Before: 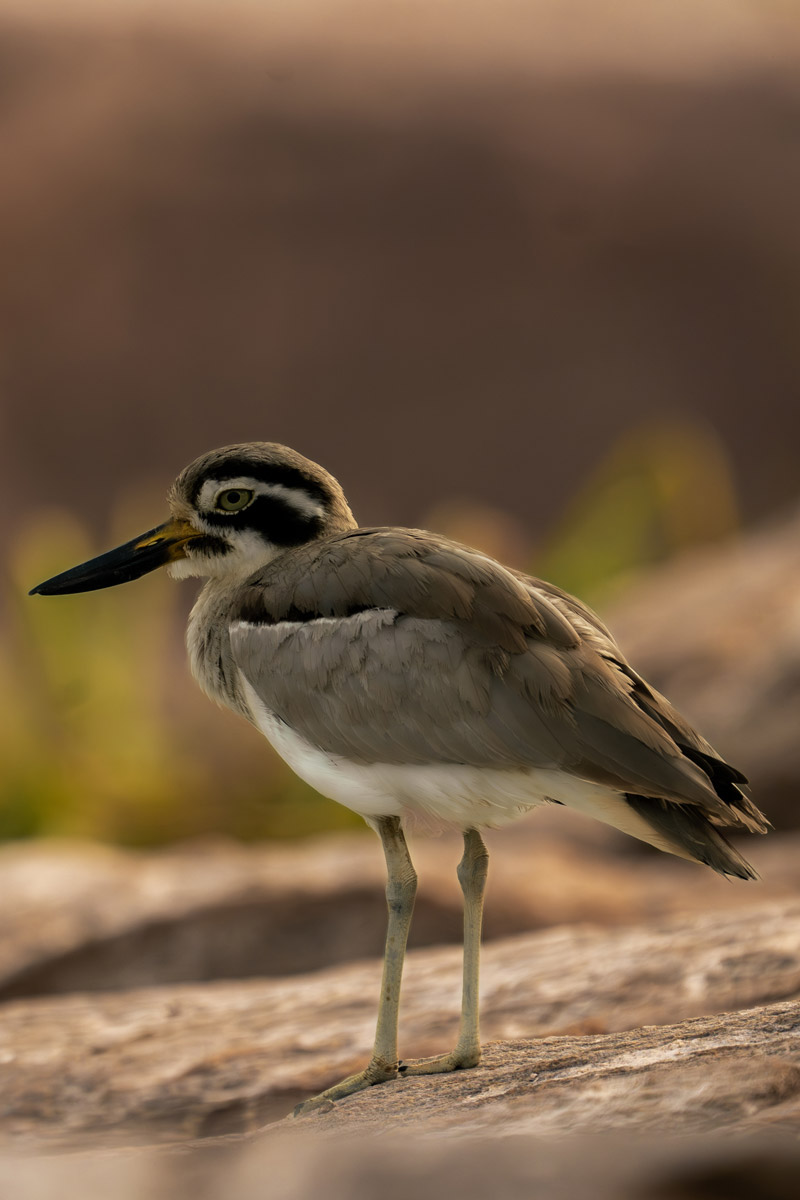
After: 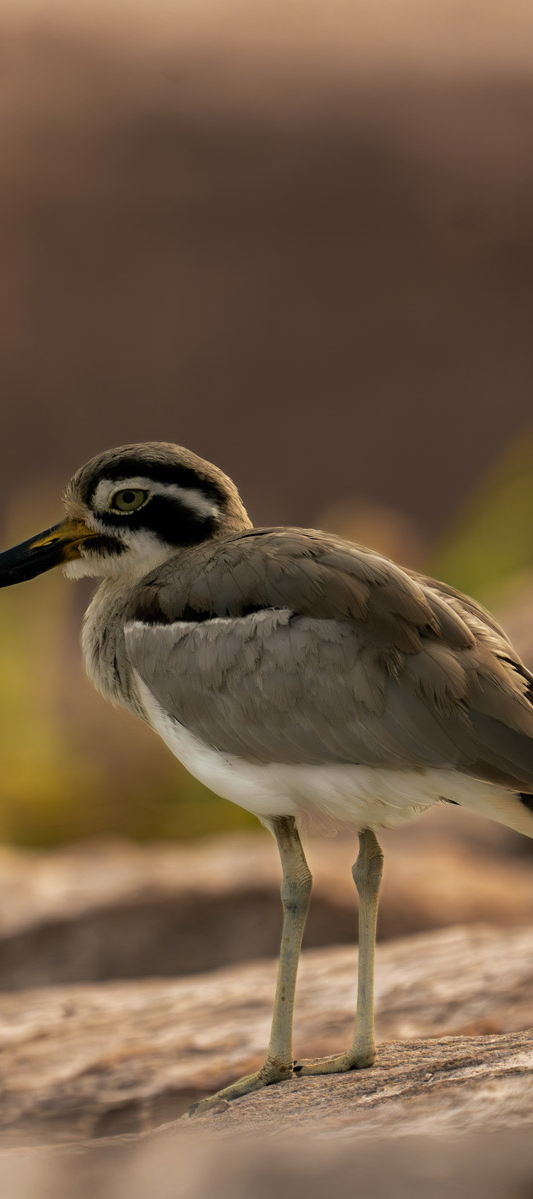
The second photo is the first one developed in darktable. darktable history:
crop and rotate: left 13.338%, right 20.022%
